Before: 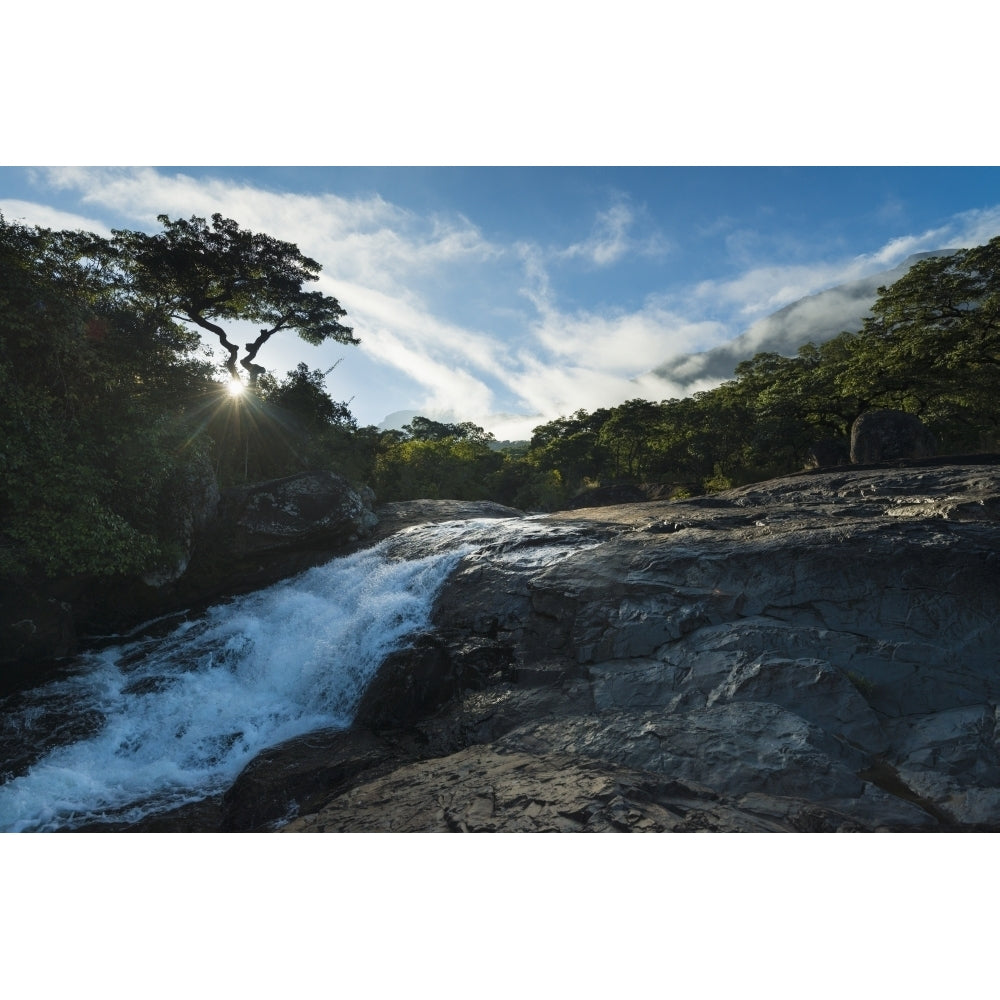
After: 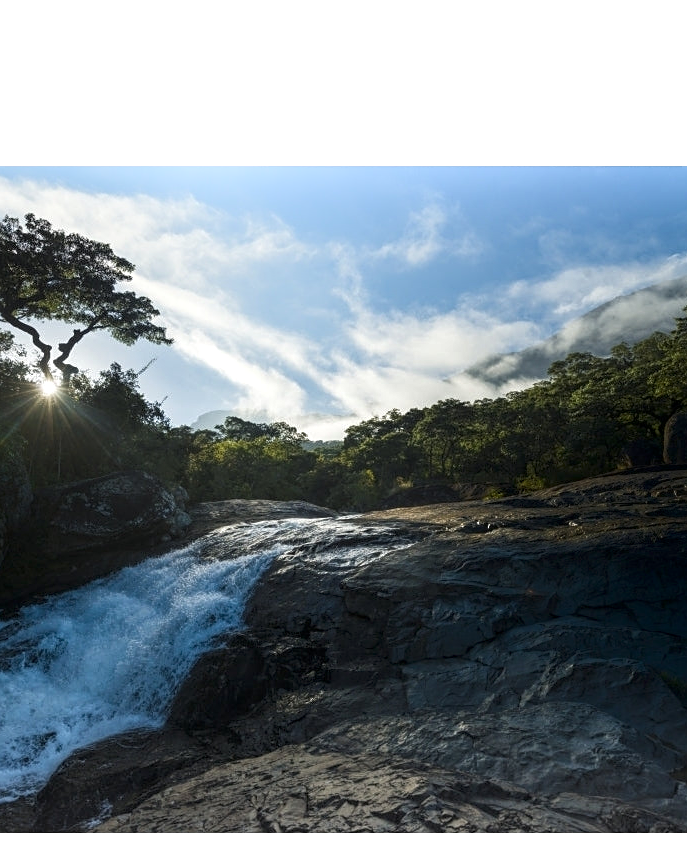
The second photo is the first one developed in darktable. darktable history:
shadows and highlights: shadows -89.88, highlights 88.32, soften with gaussian
sharpen: amount 0.212
crop: left 18.8%, right 12.431%, bottom 14.218%
local contrast: highlights 97%, shadows 87%, detail 160%, midtone range 0.2
